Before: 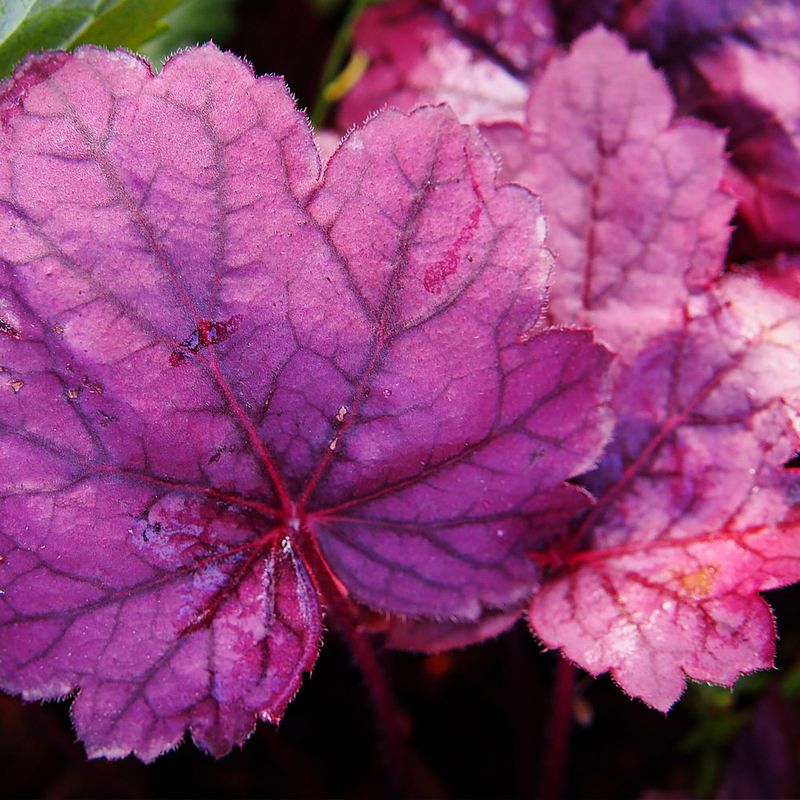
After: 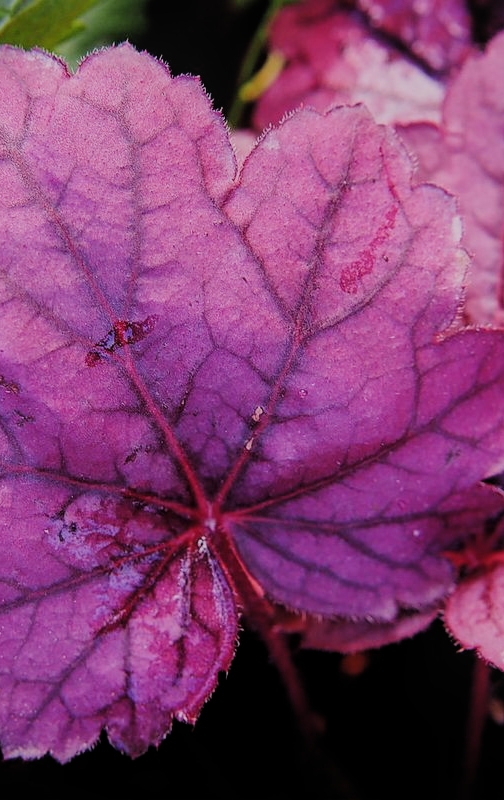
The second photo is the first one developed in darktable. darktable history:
crop: left 10.544%, right 26.419%
filmic rgb: black relative exposure -7.39 EV, white relative exposure 5.05 EV, hardness 3.22, color science v4 (2020)
local contrast: detail 110%
